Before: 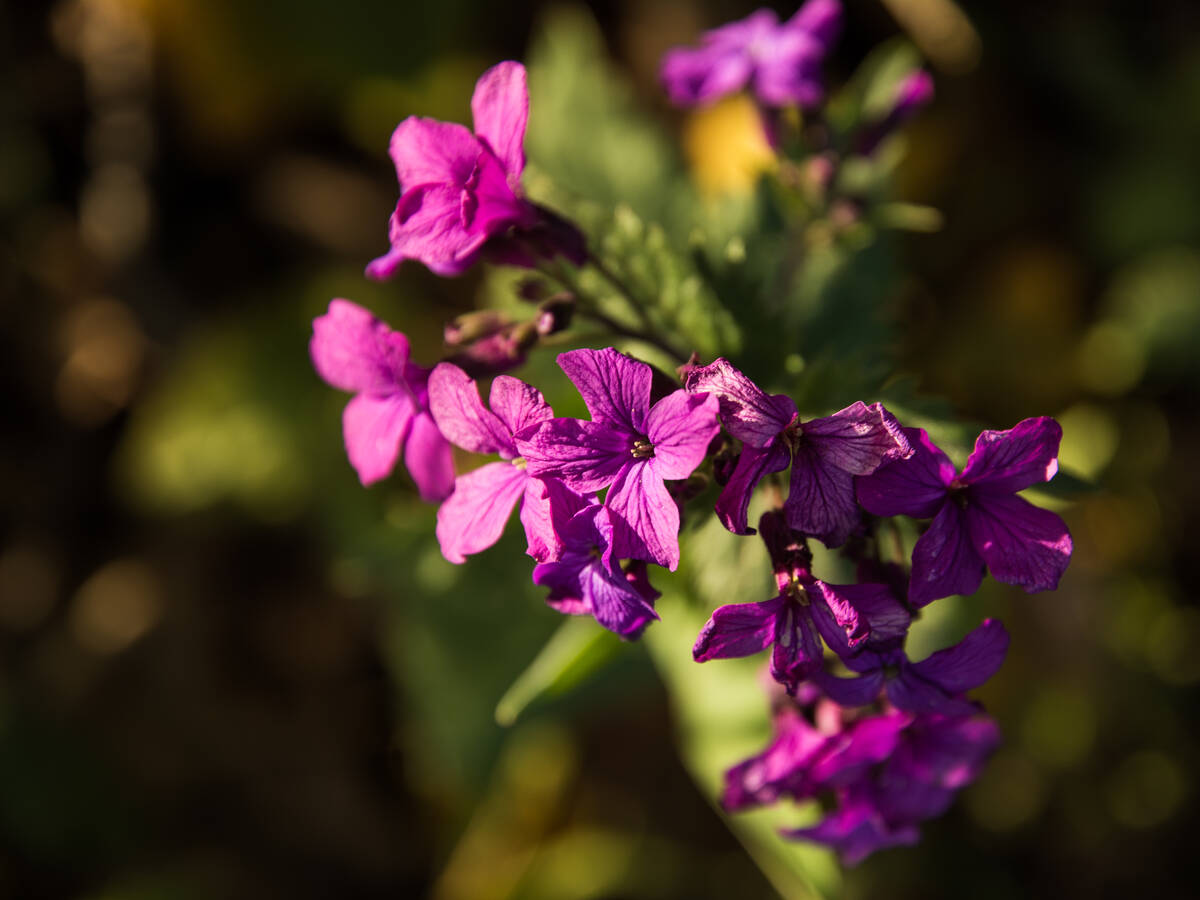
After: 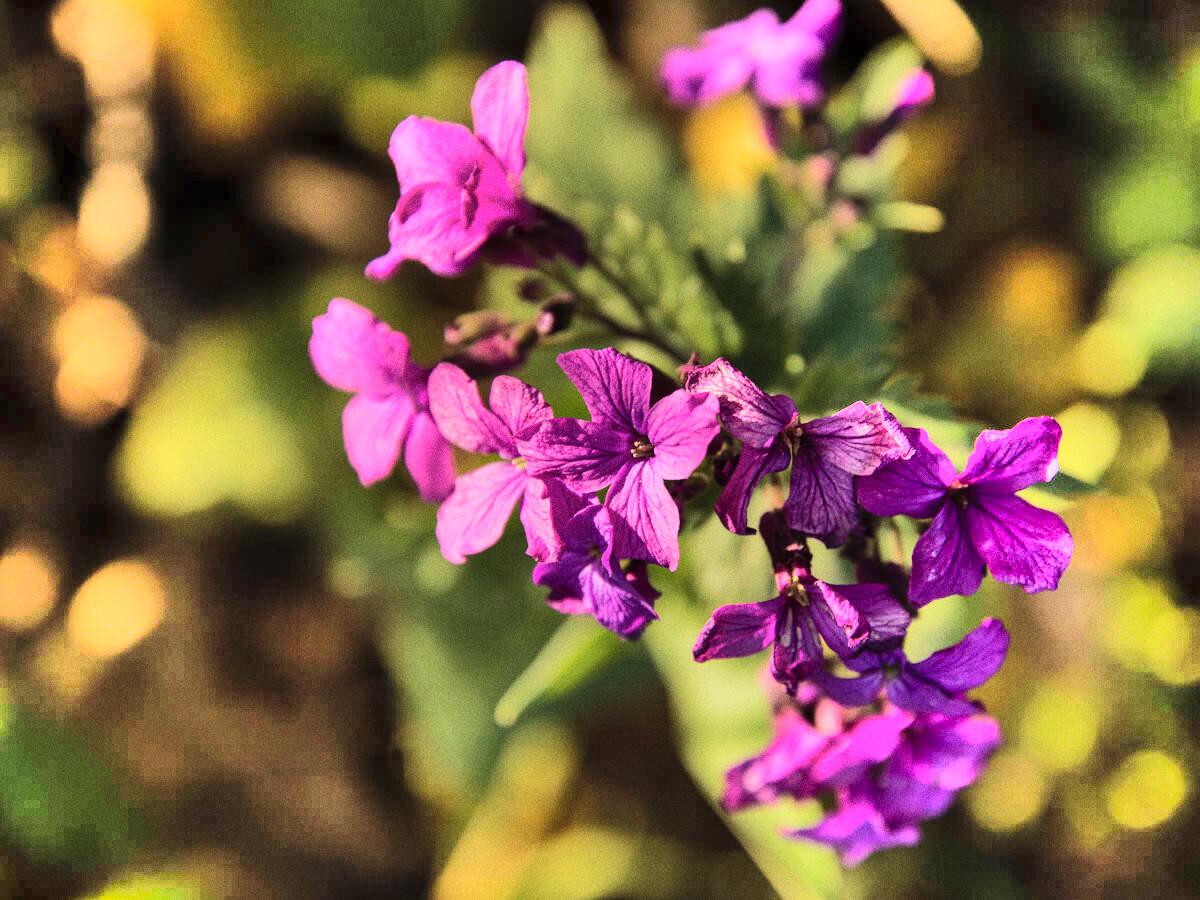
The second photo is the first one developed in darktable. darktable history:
grain: coarseness 0.09 ISO
shadows and highlights: radius 123.98, shadows 100, white point adjustment -3, highlights -100, highlights color adjustment 89.84%, soften with gaussian
